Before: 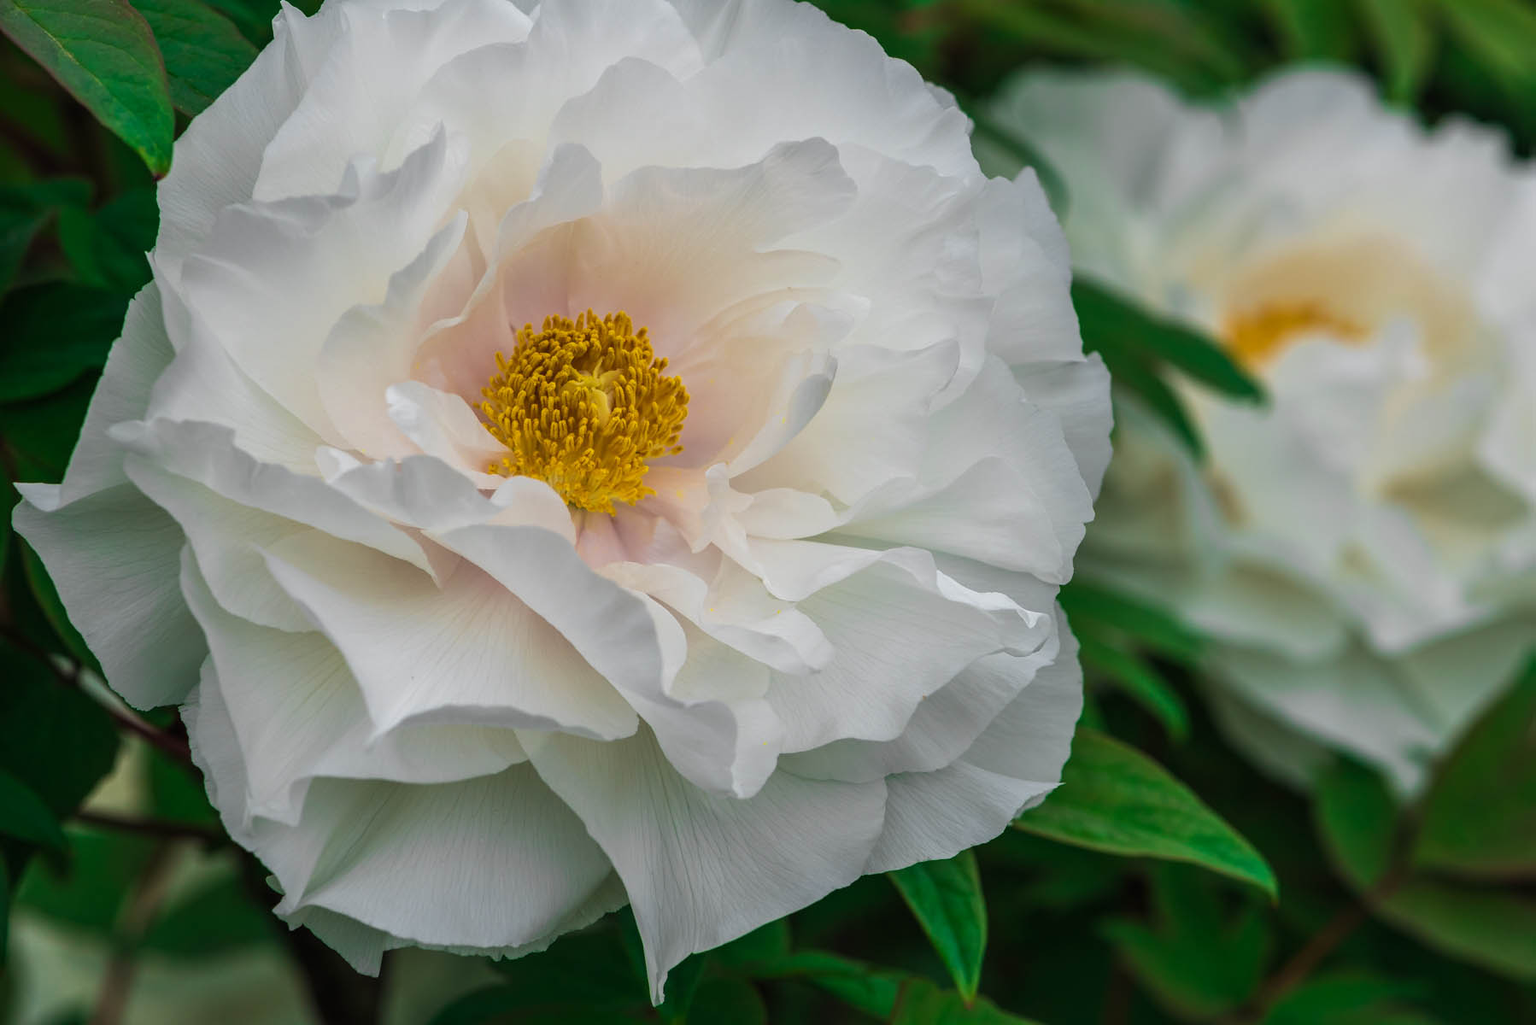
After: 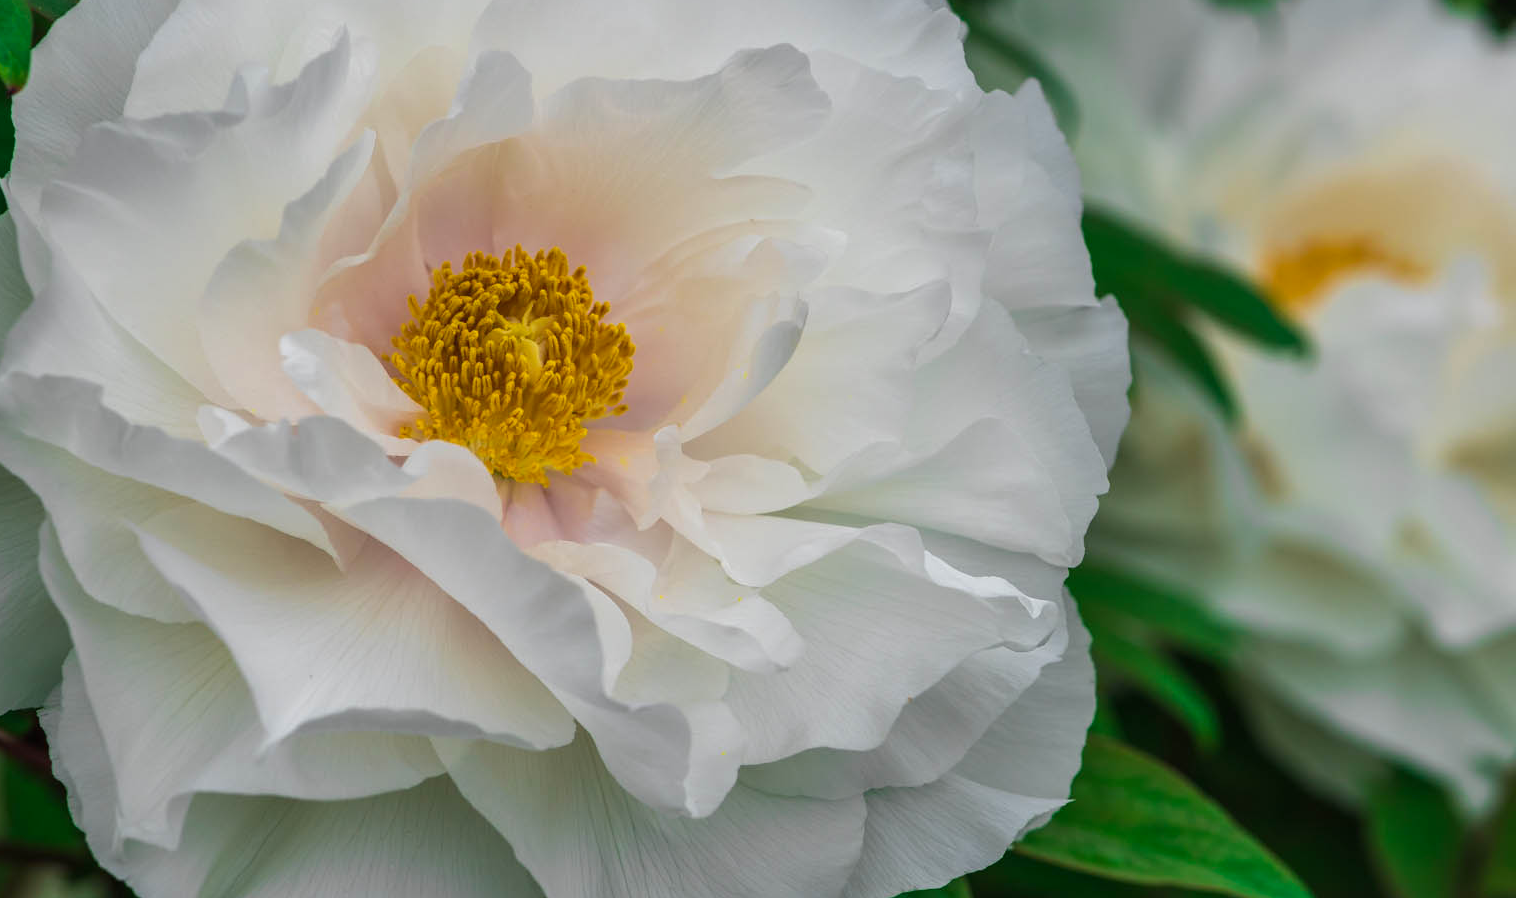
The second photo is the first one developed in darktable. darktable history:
crop and rotate: left 9.647%, top 9.779%, right 6.024%, bottom 15.336%
color correction: highlights b* -0.037, saturation 1.07
